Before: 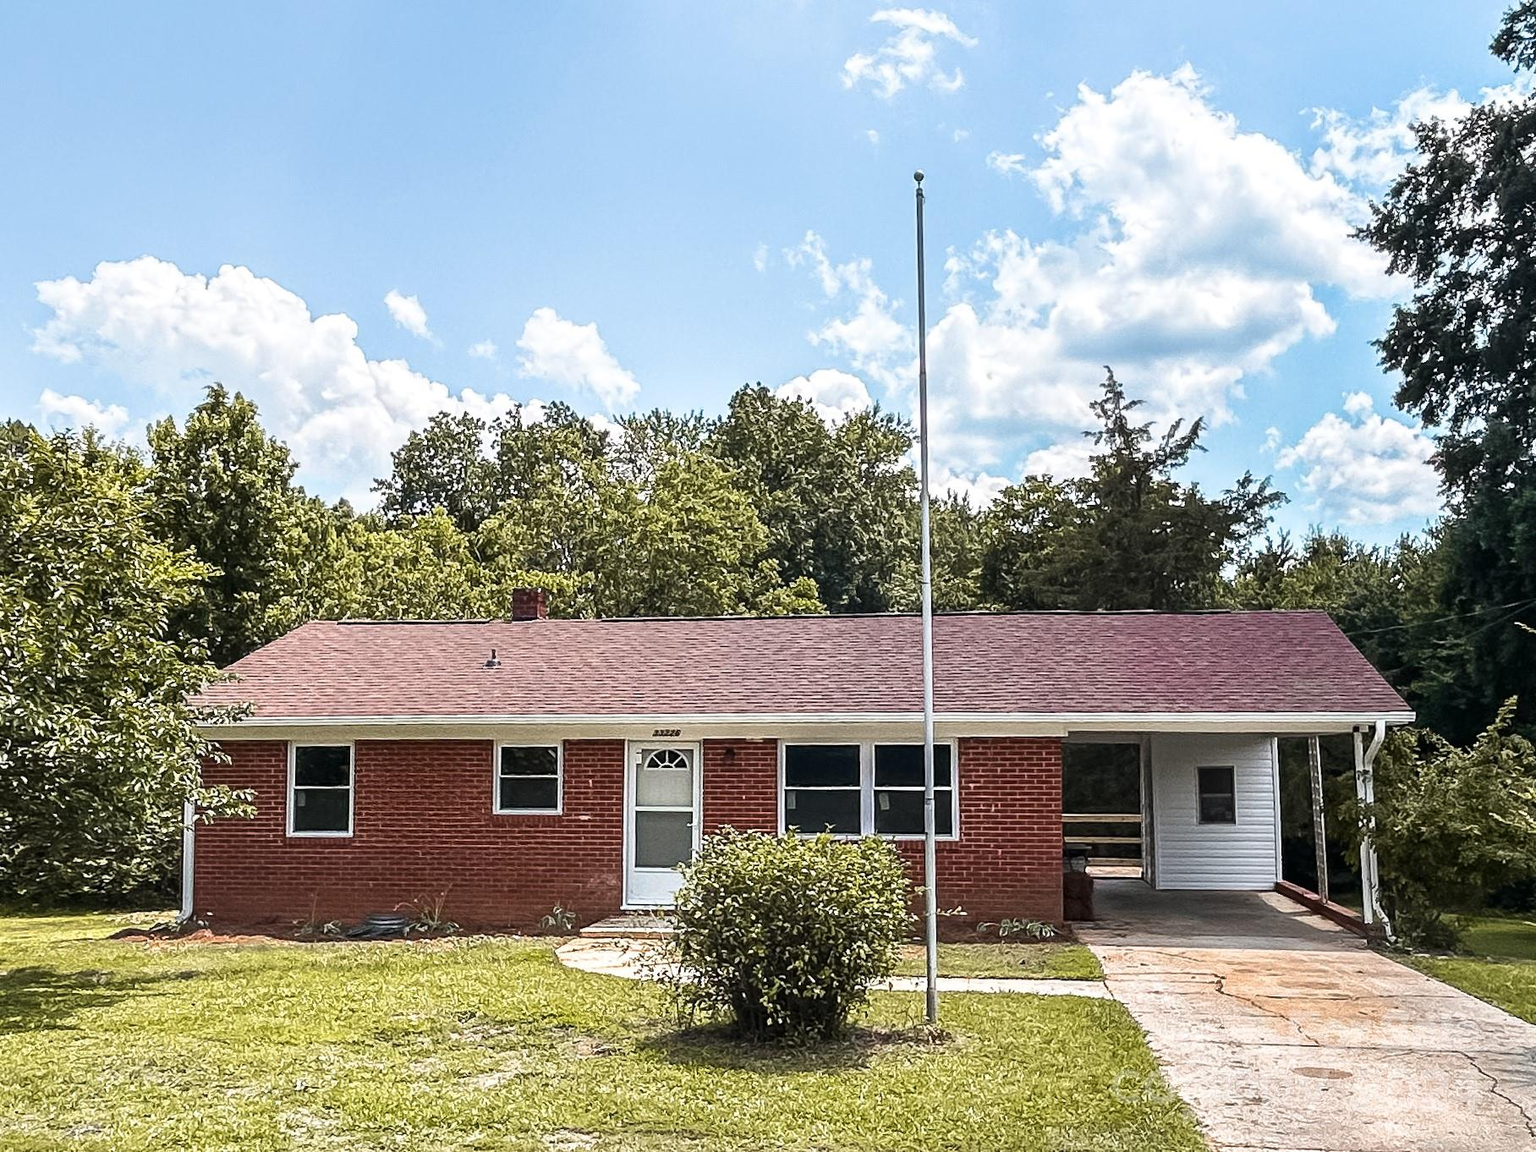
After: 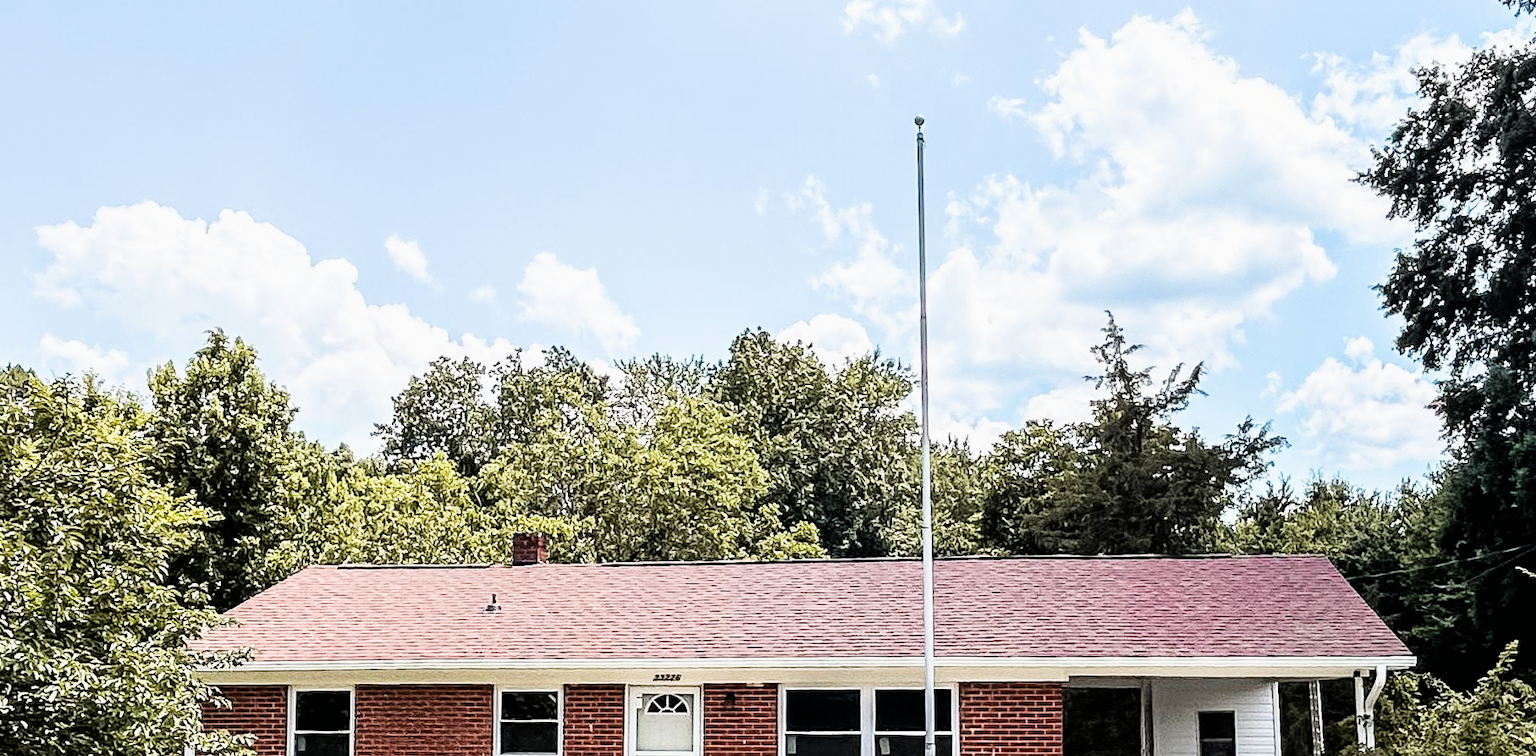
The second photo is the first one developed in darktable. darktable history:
exposure: black level correction 0.001, exposure 0.955 EV, compensate exposure bias true, compensate highlight preservation false
crop and rotate: top 4.848%, bottom 29.503%
filmic rgb: black relative exposure -5 EV, hardness 2.88, contrast 1.3, highlights saturation mix -10%
